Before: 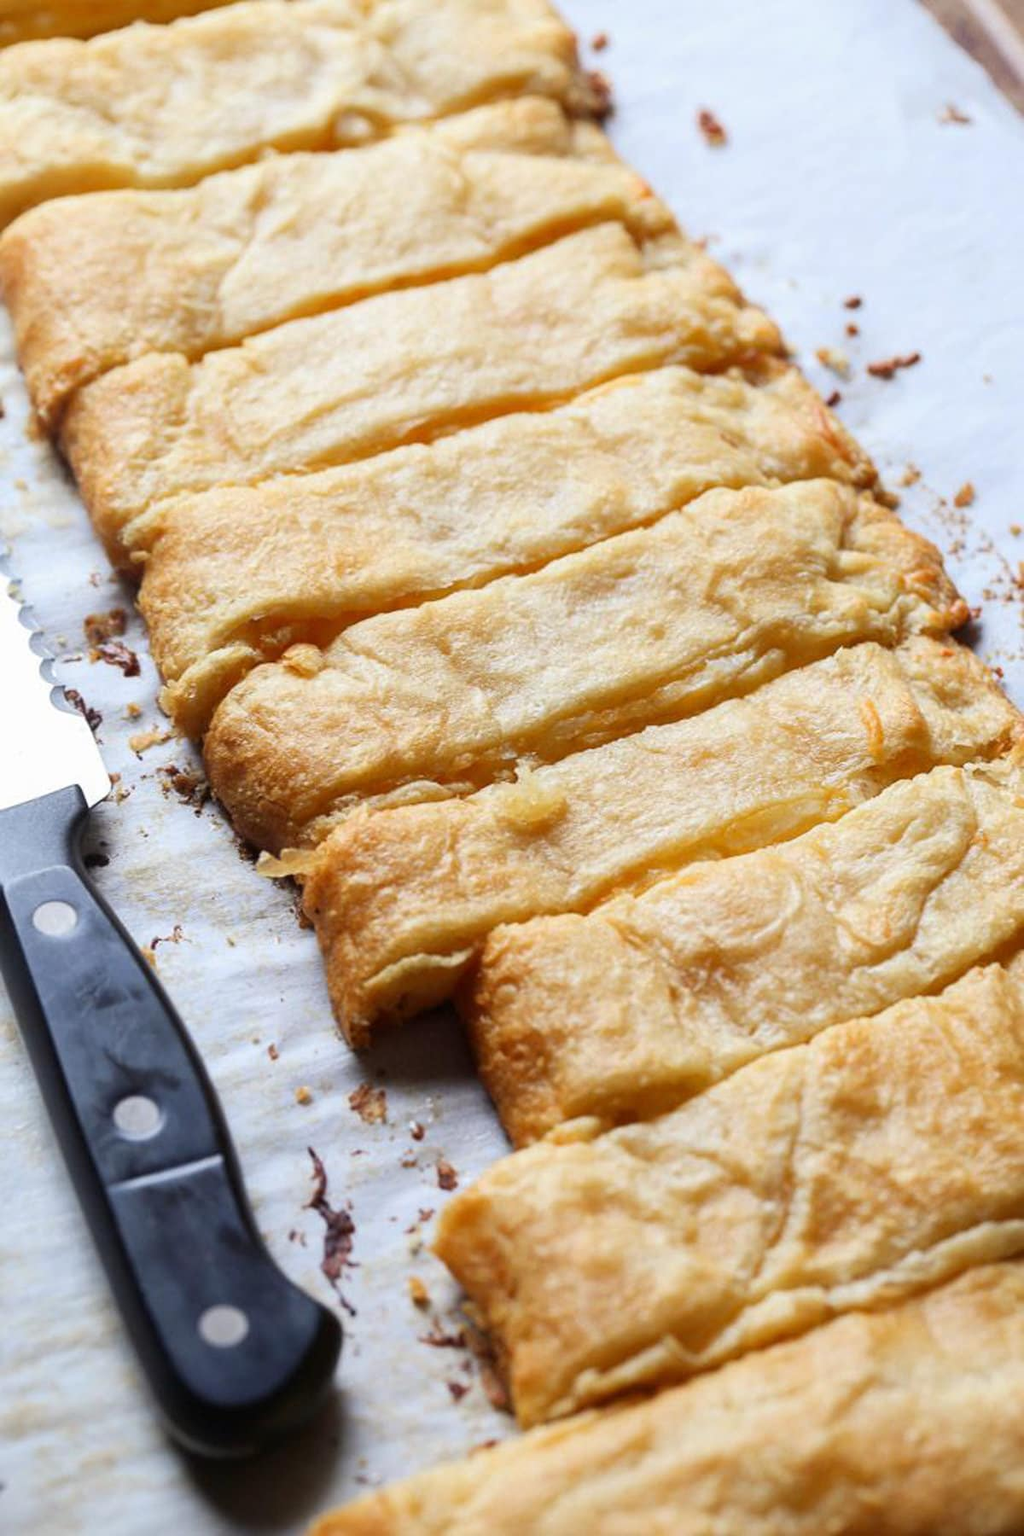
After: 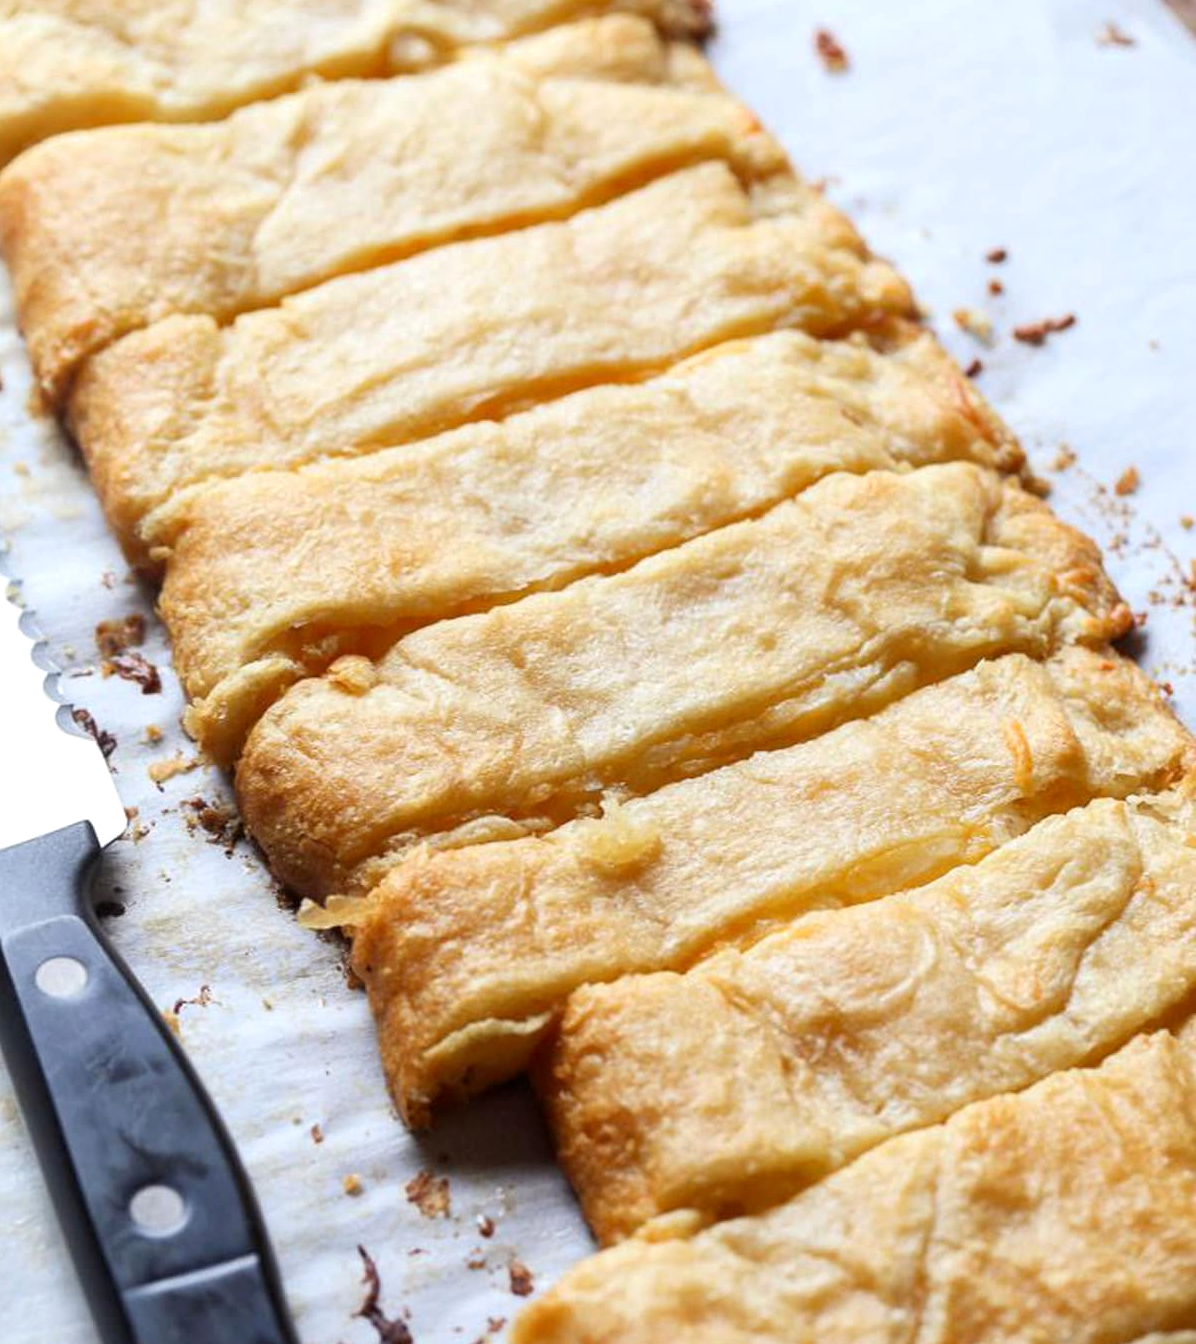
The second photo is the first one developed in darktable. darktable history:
exposure: black level correction 0.001, exposure 0.142 EV, compensate highlight preservation false
crop: left 0.266%, top 5.529%, bottom 19.776%
